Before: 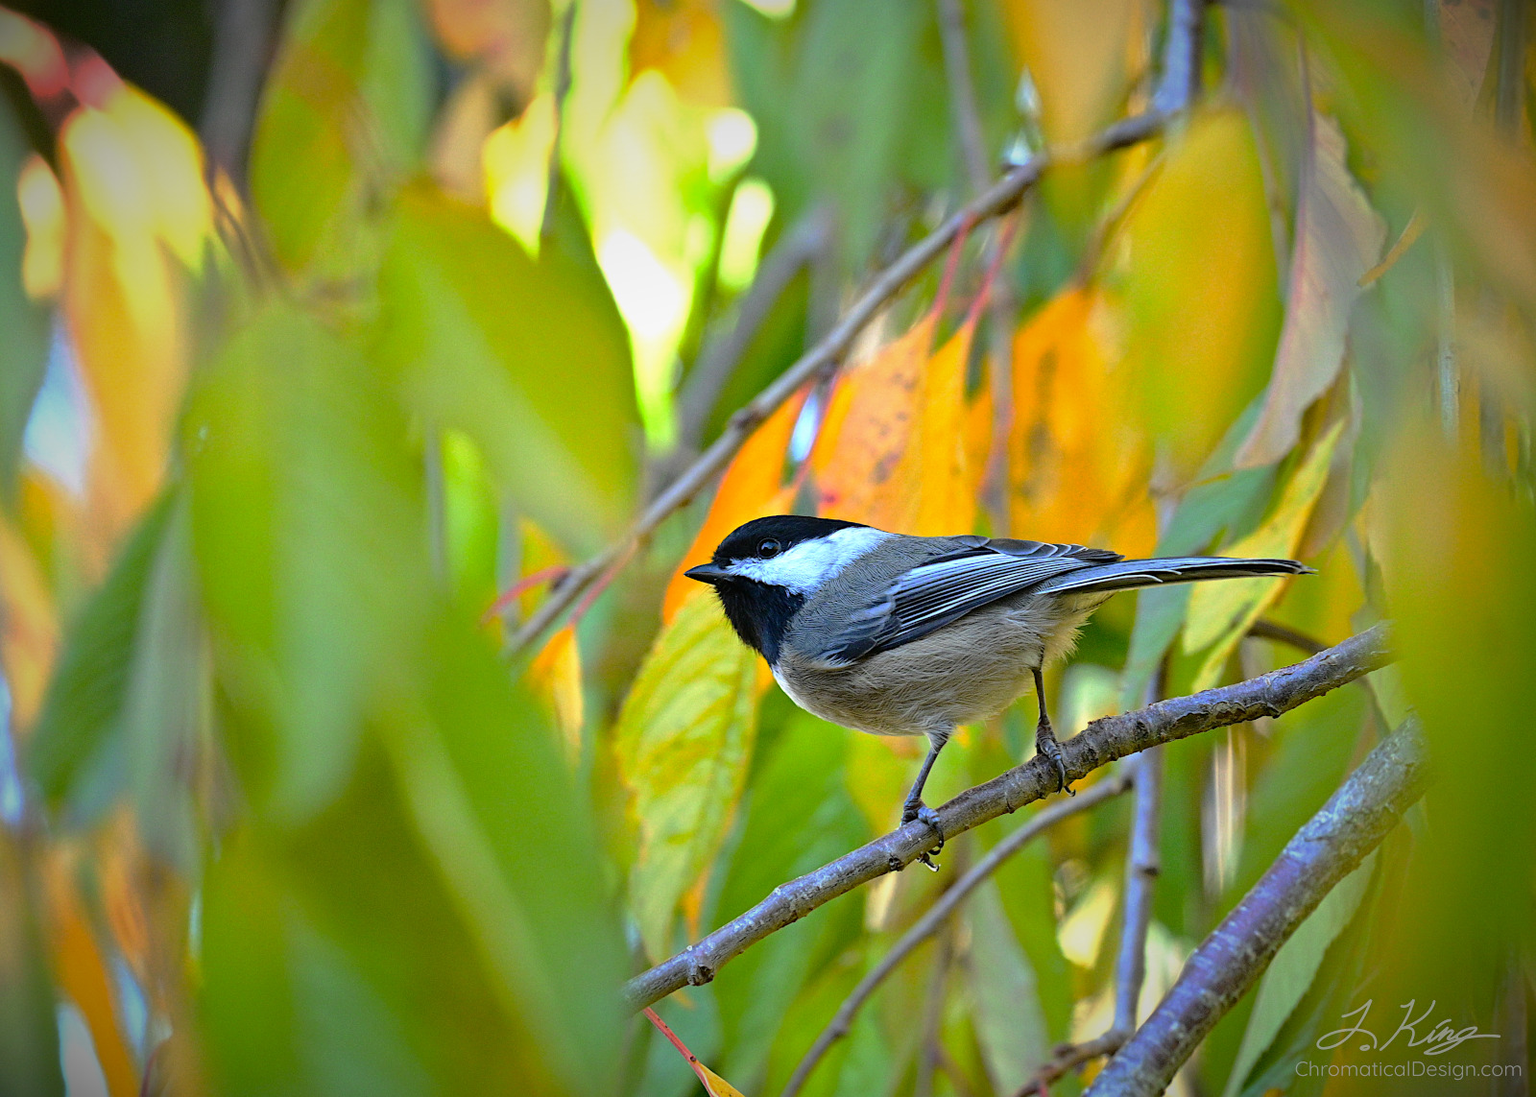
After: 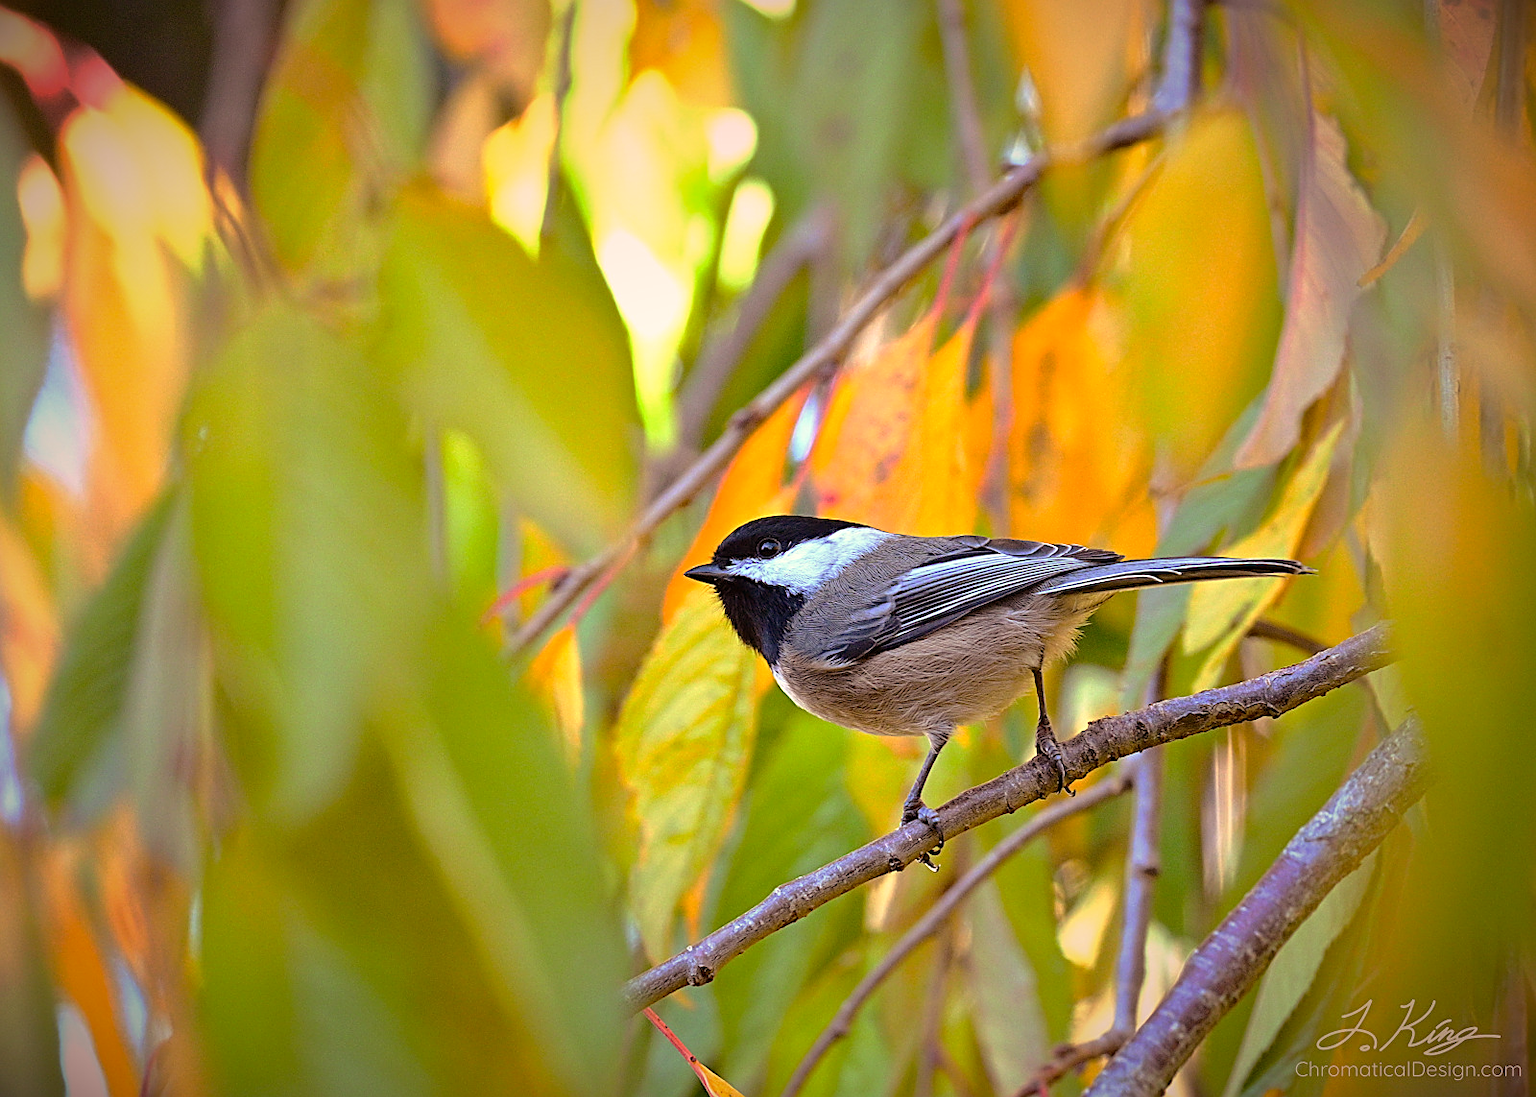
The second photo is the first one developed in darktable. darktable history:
rgb levels: mode RGB, independent channels, levels [[0, 0.474, 1], [0, 0.5, 1], [0, 0.5, 1]]
sharpen: on, module defaults
white balance: red 1.127, blue 0.943
